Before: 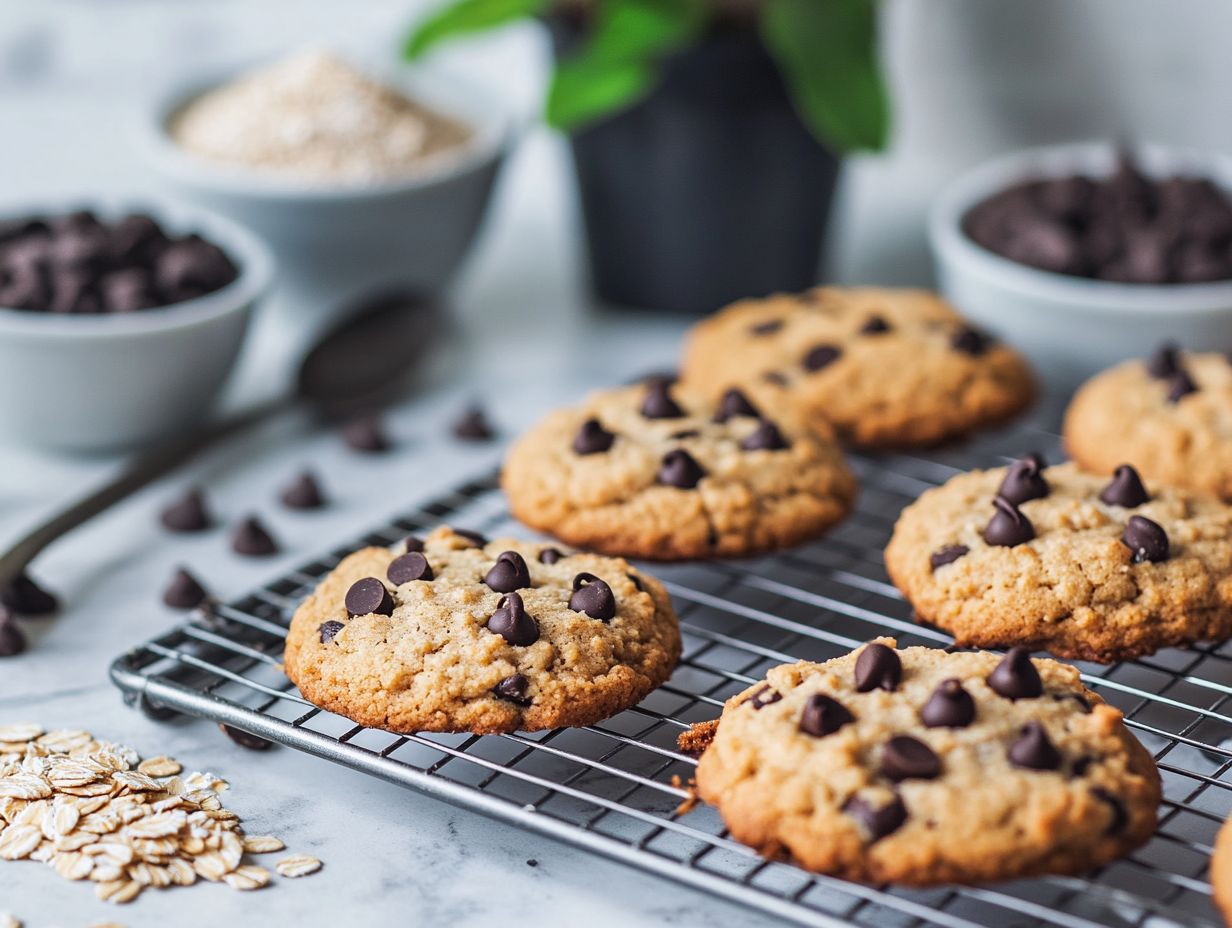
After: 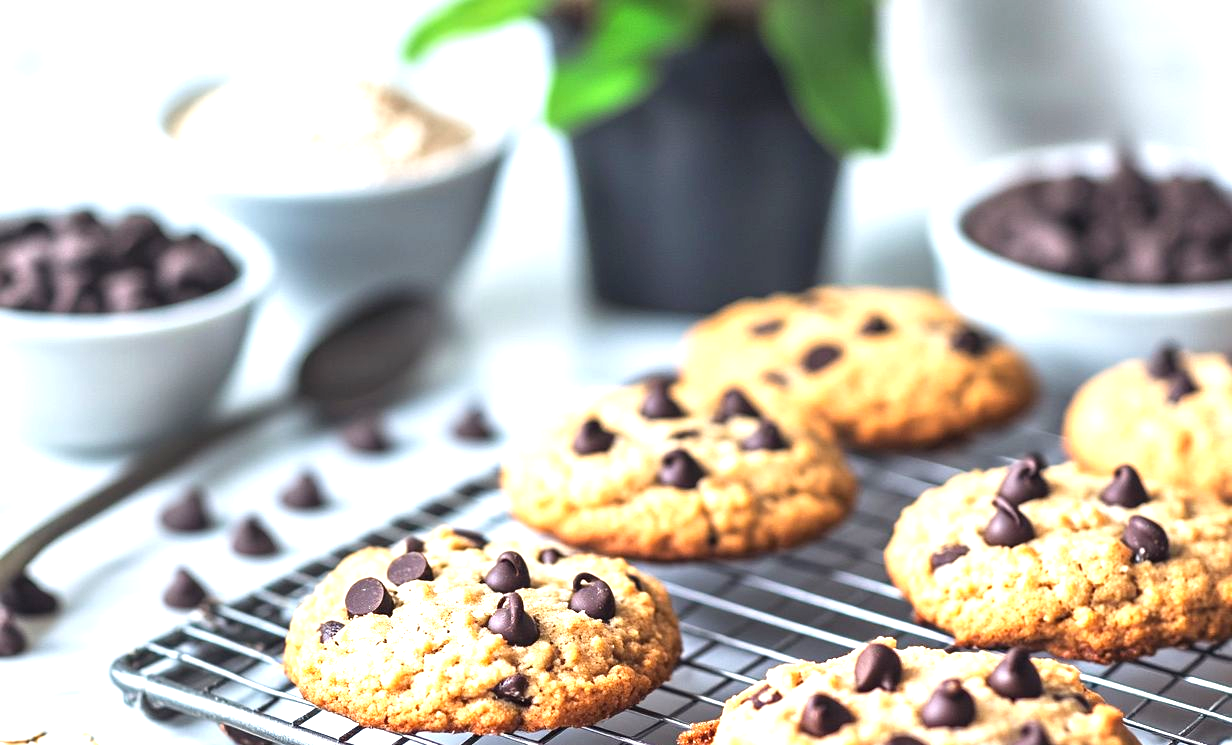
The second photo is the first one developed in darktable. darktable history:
exposure: black level correction 0, exposure 1.3 EV, compensate highlight preservation false
crop: bottom 19.644%
